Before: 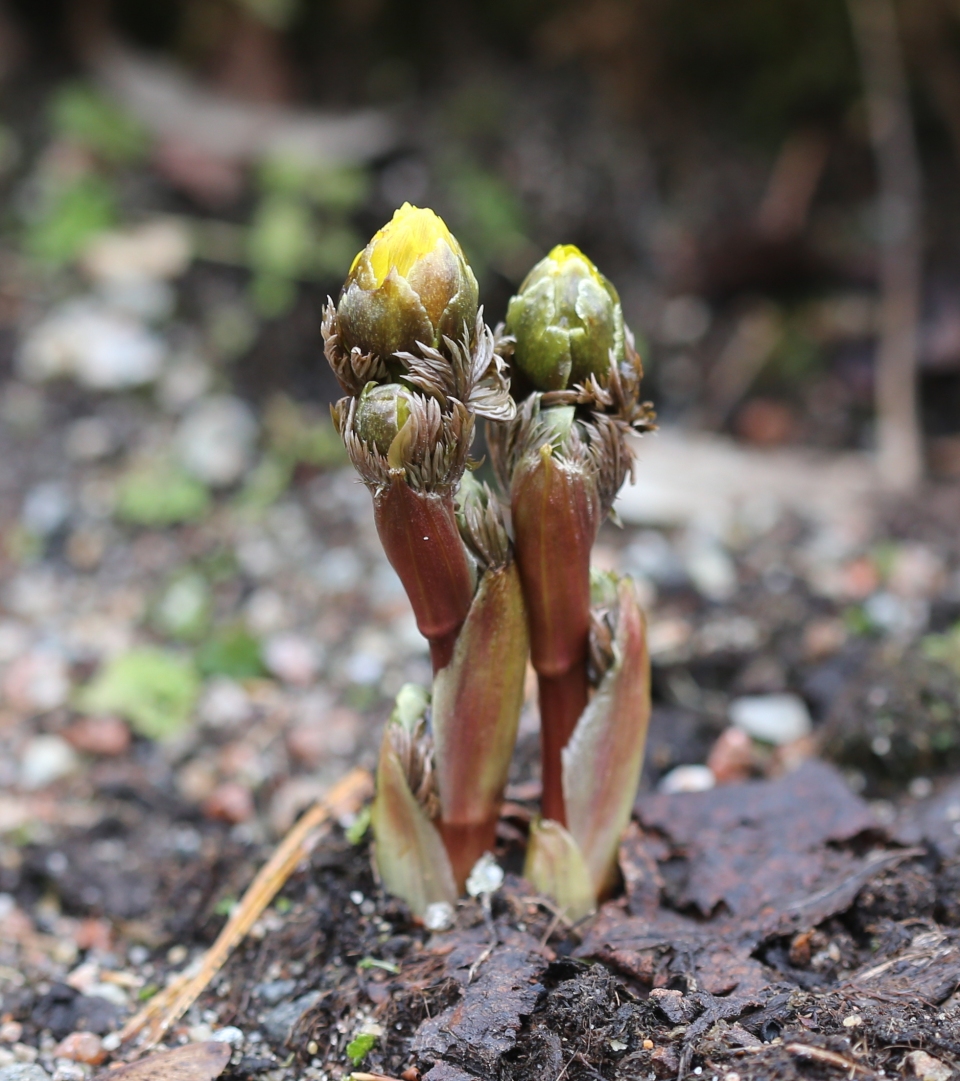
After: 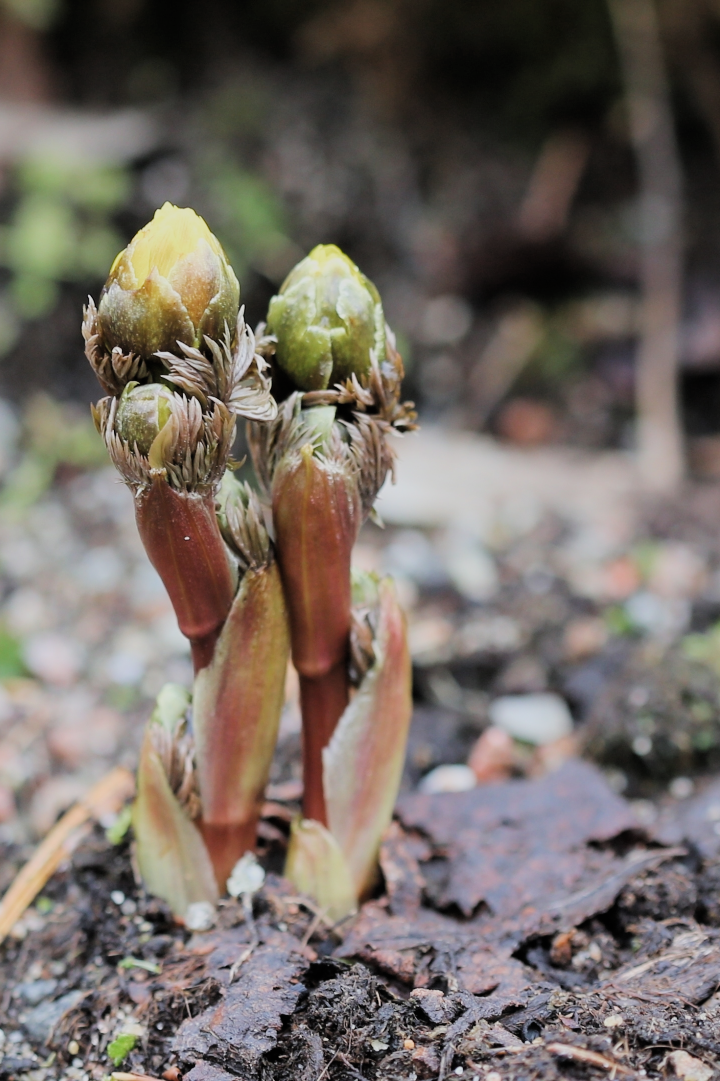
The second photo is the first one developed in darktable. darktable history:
crop and rotate: left 24.939%
filmic rgb: black relative exposure -7.1 EV, white relative exposure 5.39 EV, hardness 3.03, color science v4 (2020)
exposure: black level correction 0.001, exposure 0.5 EV, compensate highlight preservation false
